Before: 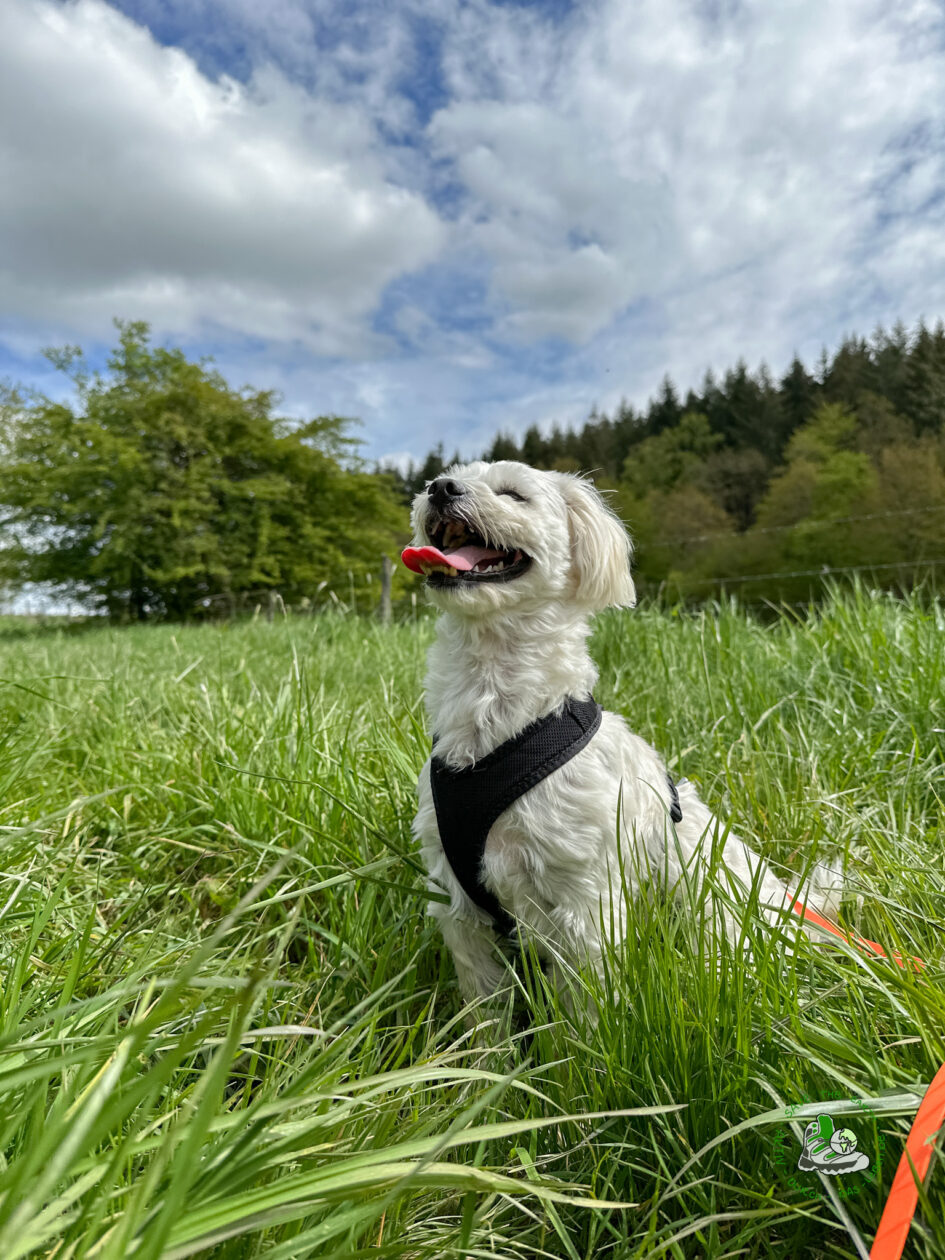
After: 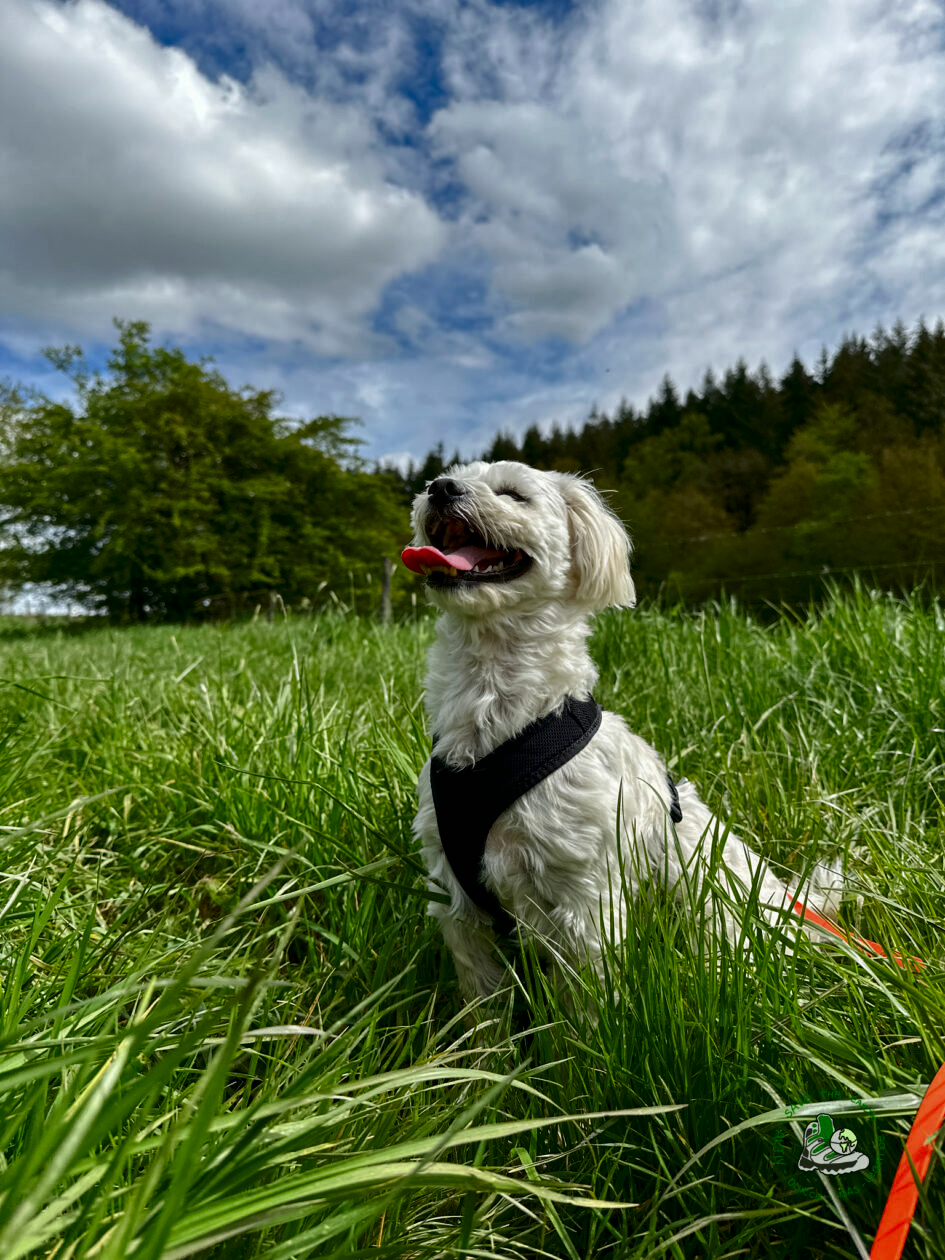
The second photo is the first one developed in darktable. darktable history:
contrast brightness saturation: contrast 0.101, brightness -0.267, saturation 0.136
